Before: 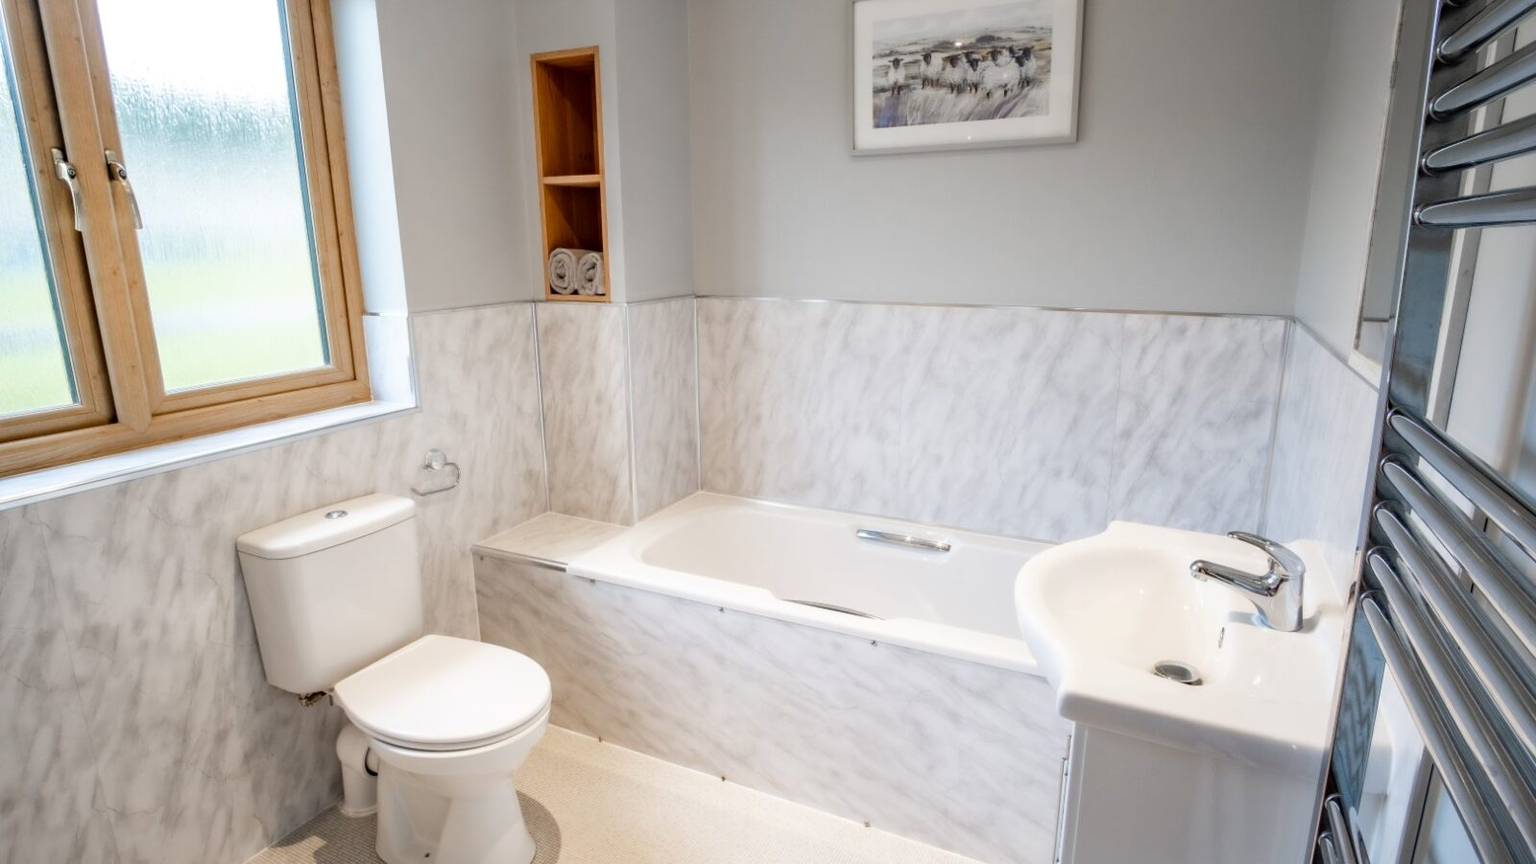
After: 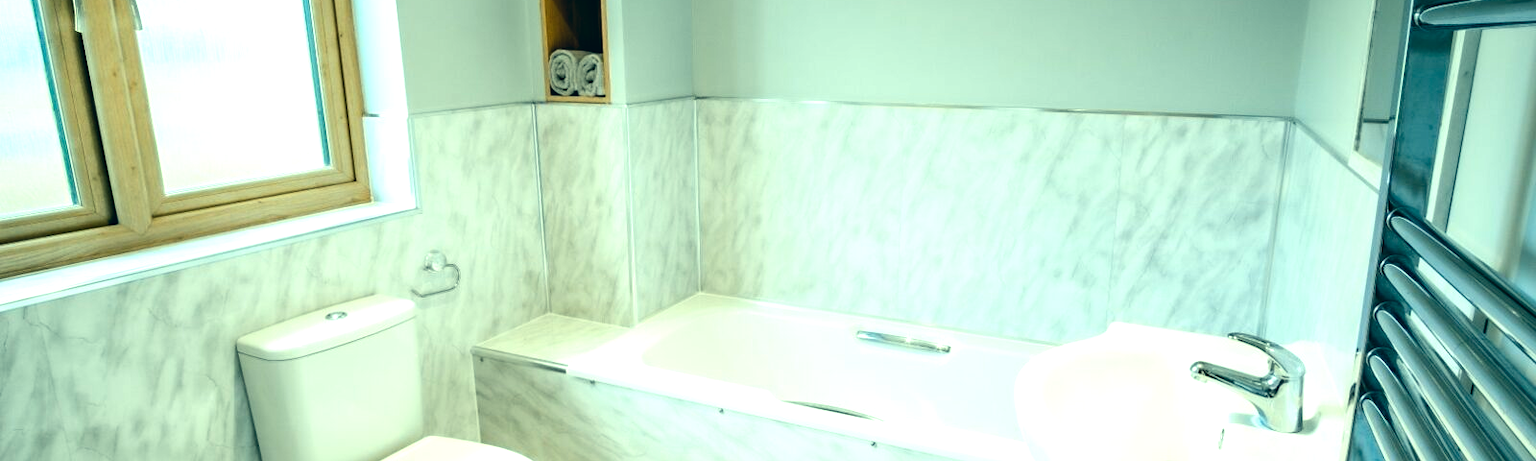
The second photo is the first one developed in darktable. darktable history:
crop and rotate: top 23.043%, bottom 23.437%
tone equalizer: -8 EV -0.75 EV, -7 EV -0.7 EV, -6 EV -0.6 EV, -5 EV -0.4 EV, -3 EV 0.4 EV, -2 EV 0.6 EV, -1 EV 0.7 EV, +0 EV 0.75 EV, edges refinement/feathering 500, mask exposure compensation -1.57 EV, preserve details no
color correction: highlights a* -20.08, highlights b* 9.8, shadows a* -20.4, shadows b* -10.76
